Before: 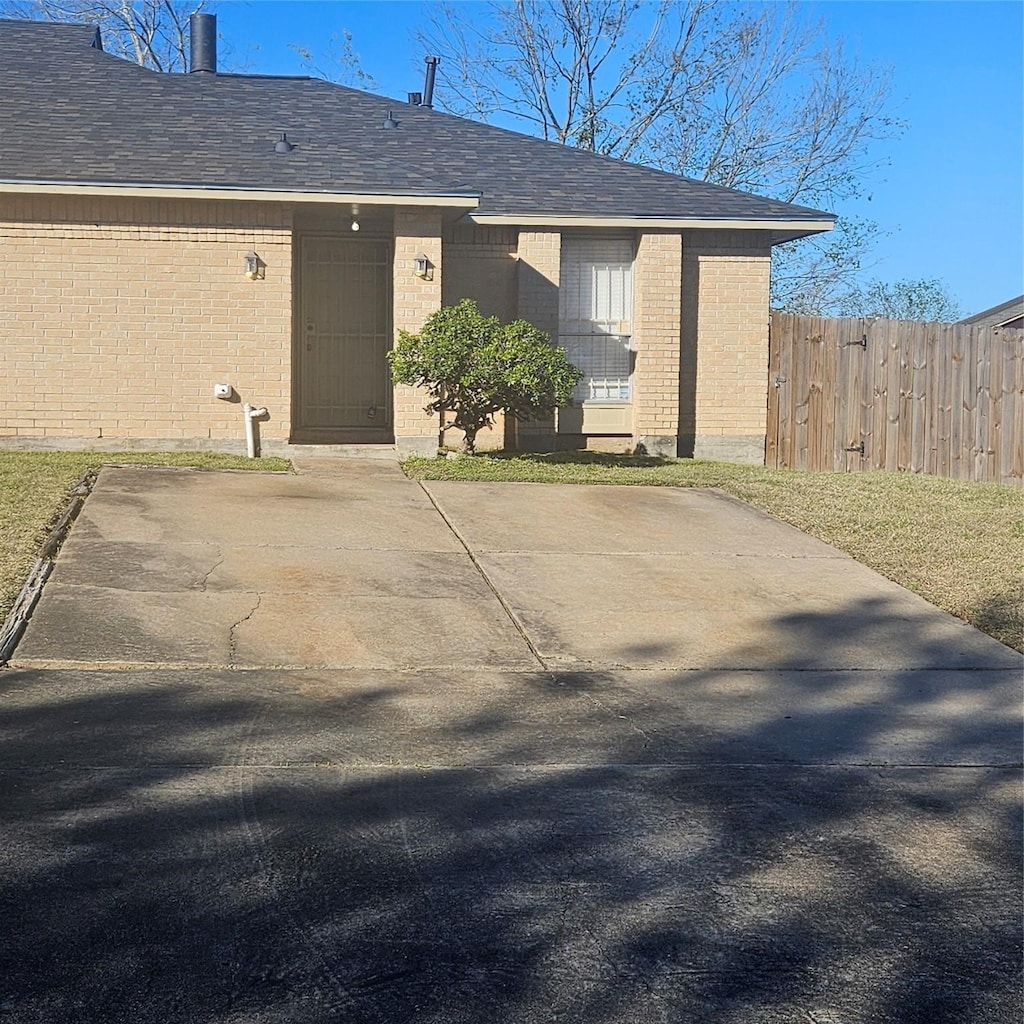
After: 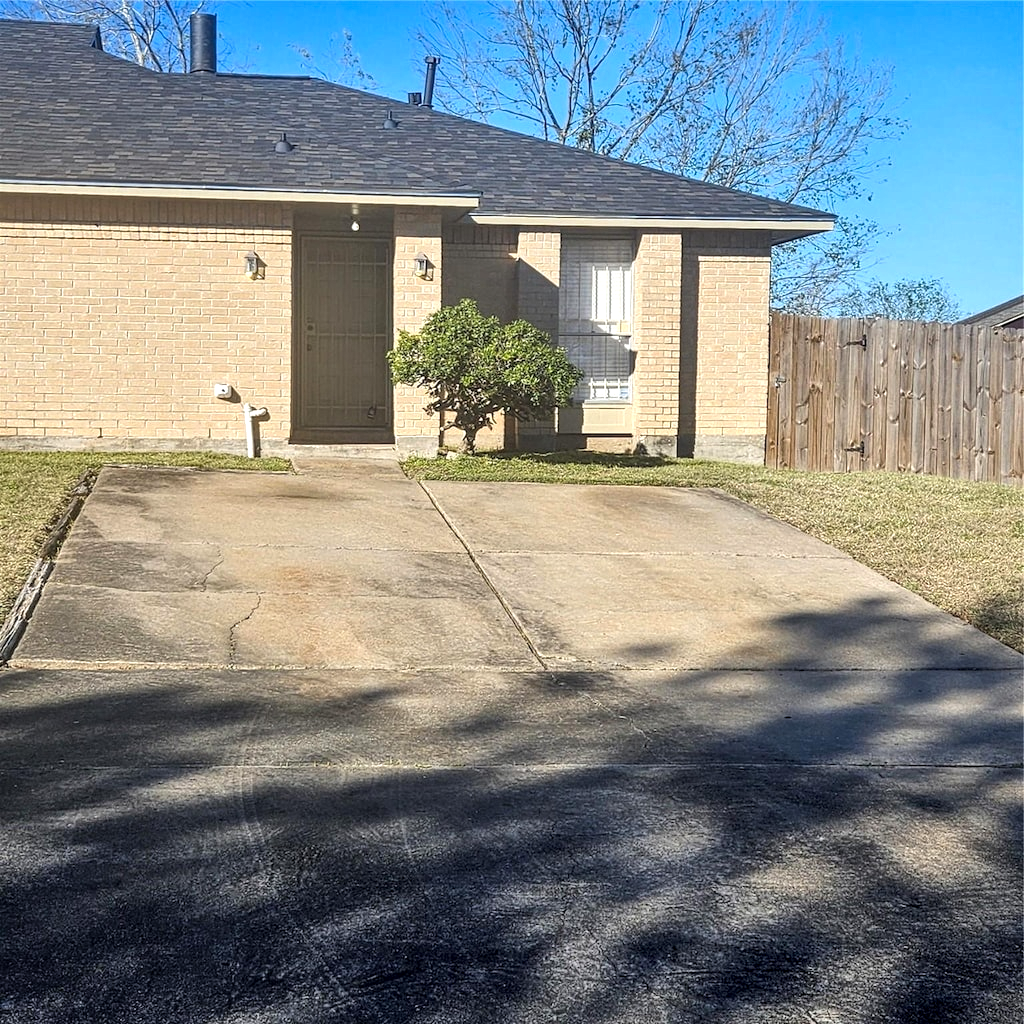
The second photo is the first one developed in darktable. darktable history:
local contrast: detail 130%
tone equalizer: -8 EV -0.393 EV, -7 EV -0.391 EV, -6 EV -0.373 EV, -5 EV -0.229 EV, -3 EV 0.194 EV, -2 EV 0.304 EV, -1 EV 0.412 EV, +0 EV 0.412 EV
shadows and highlights: shadows 48.77, highlights -41.85, soften with gaussian
